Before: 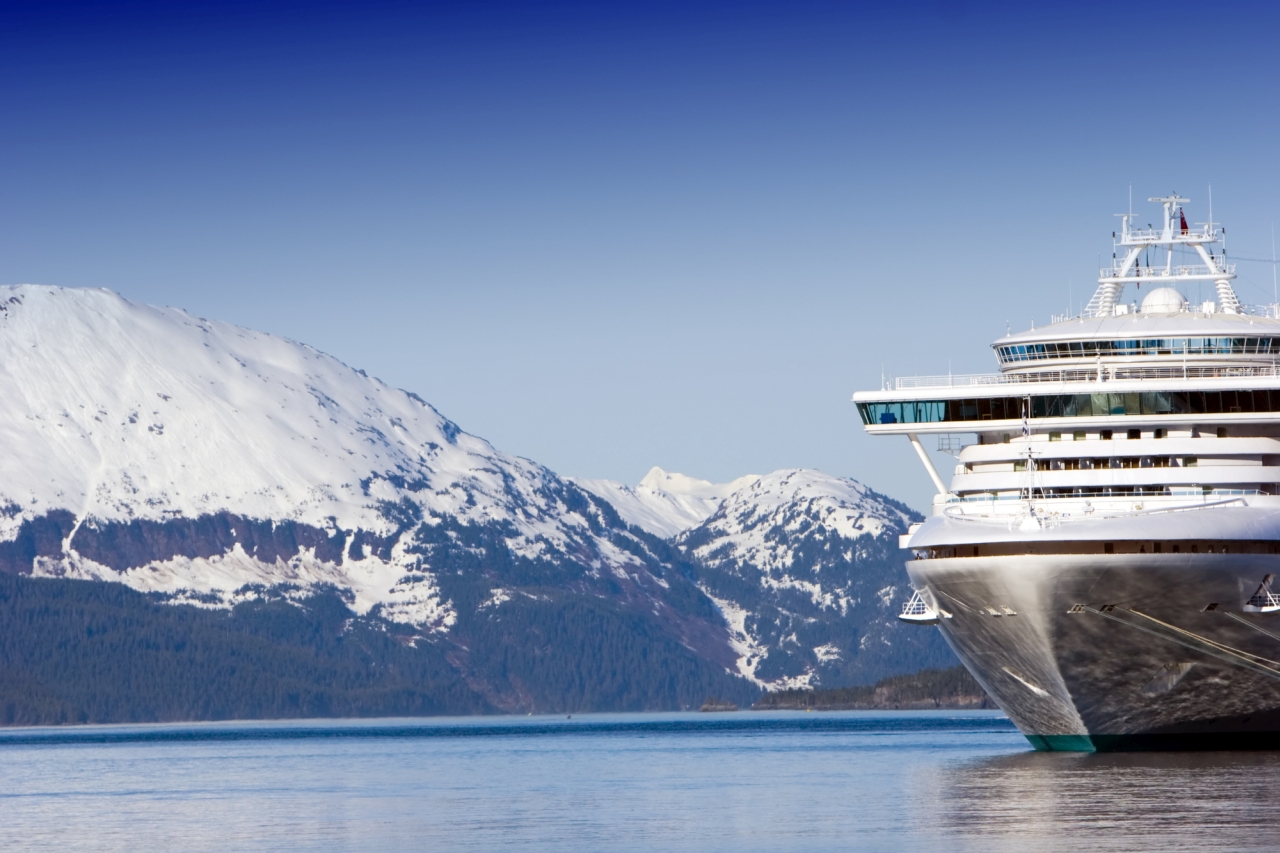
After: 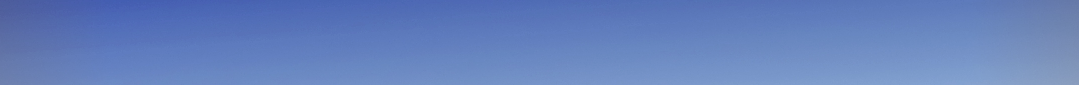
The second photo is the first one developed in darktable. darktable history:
crop and rotate: left 9.644%, top 9.491%, right 6.021%, bottom 80.509%
shadows and highlights: radius 110.86, shadows 51.09, white point adjustment 9.16, highlights -4.17, highlights color adjustment 32.2%, soften with gaussian
vignetting: fall-off radius 45%, brightness -0.33
